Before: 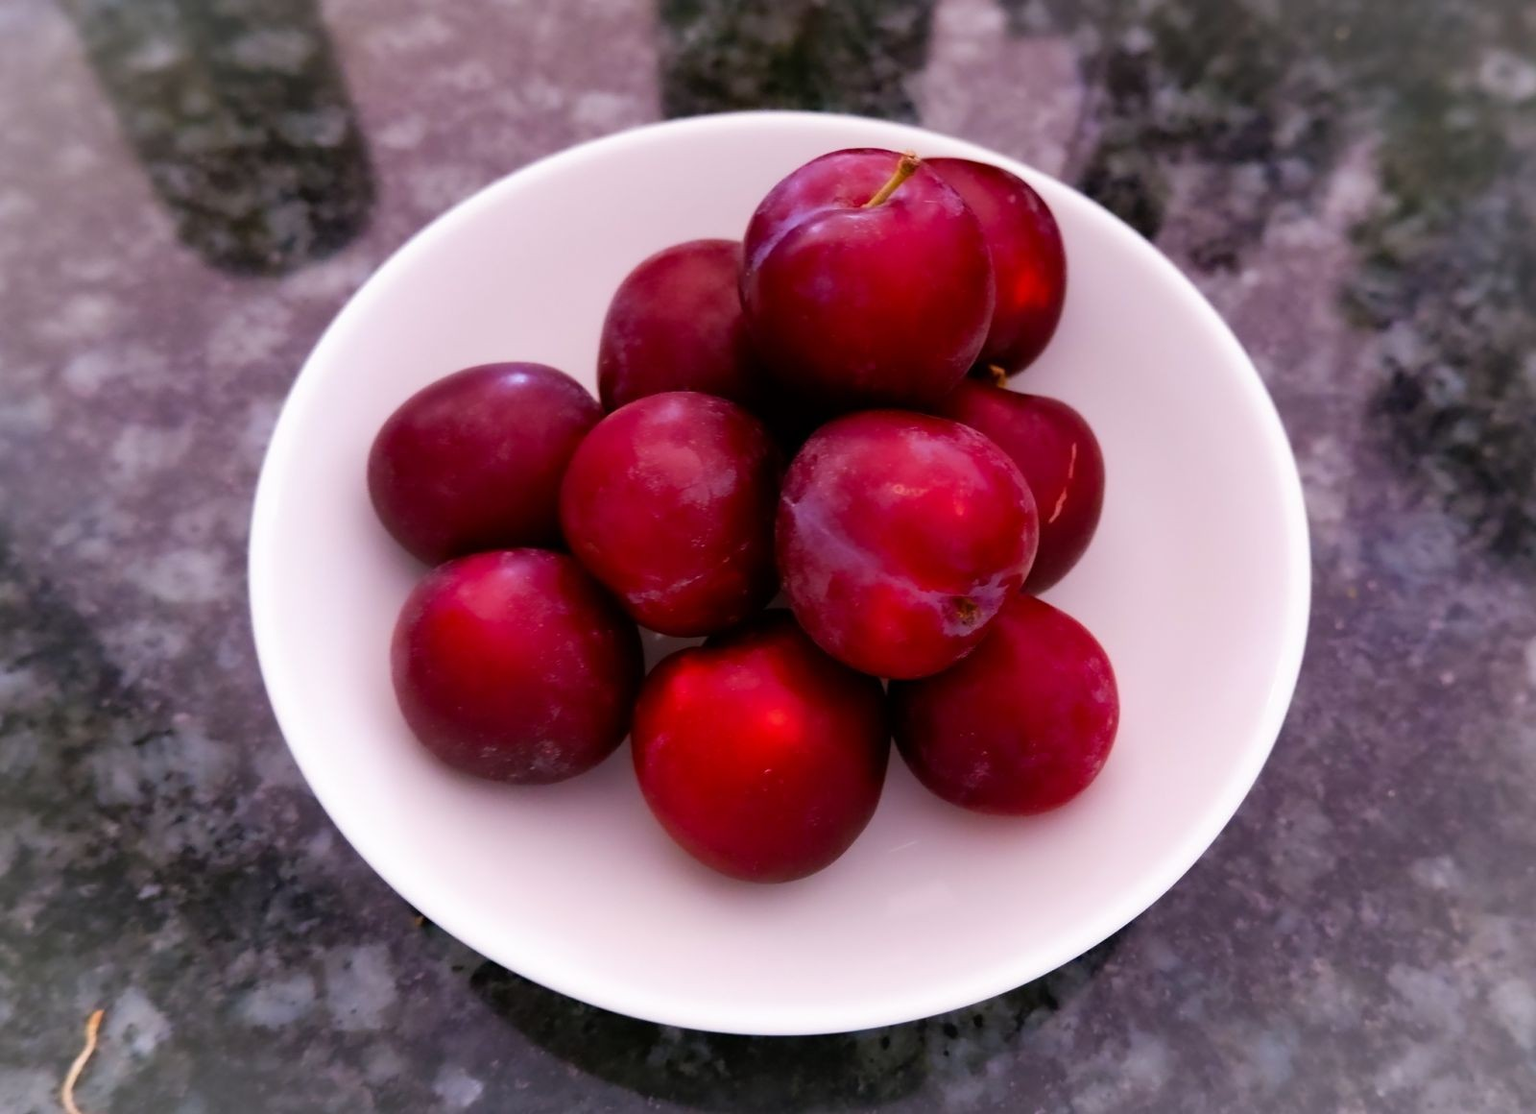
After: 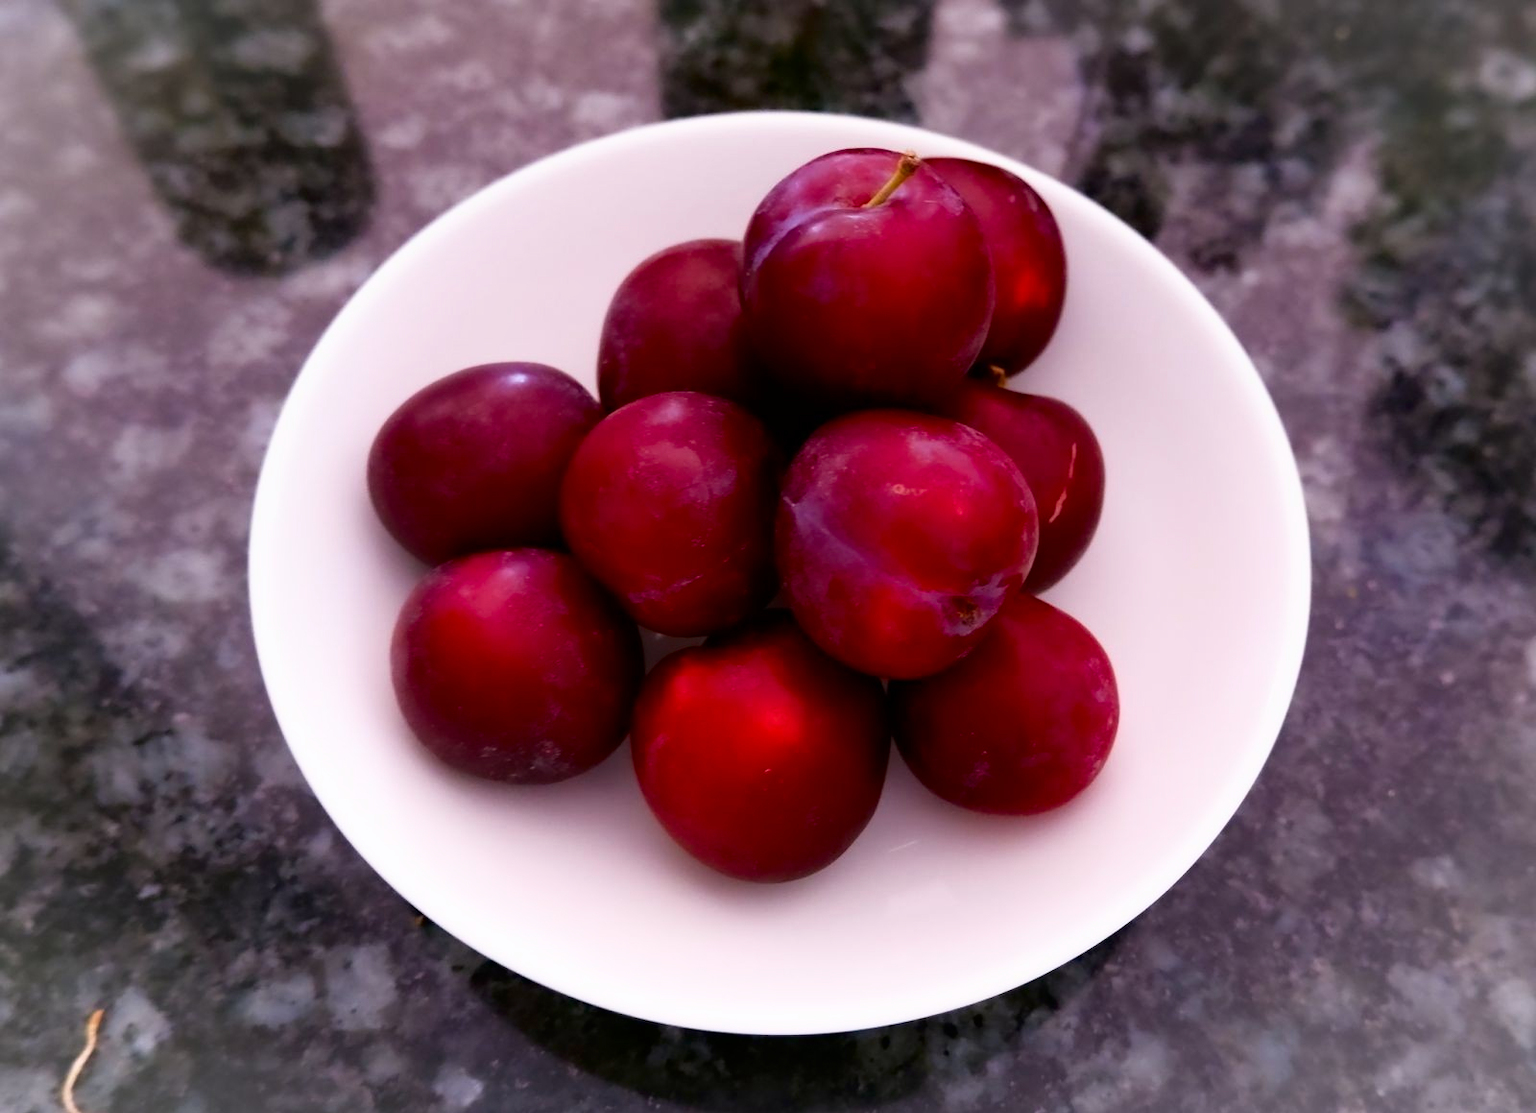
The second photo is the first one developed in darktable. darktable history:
shadows and highlights: shadows -61.5, white point adjustment -5.13, highlights 61.31
